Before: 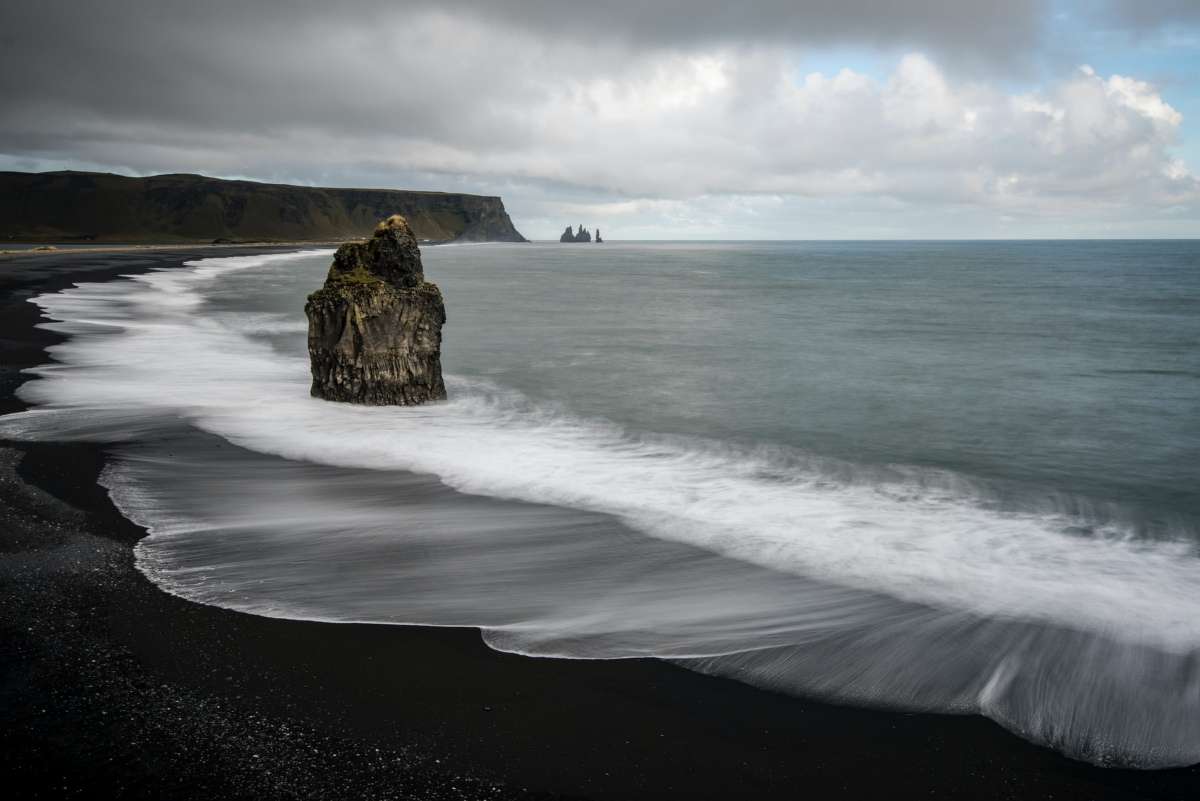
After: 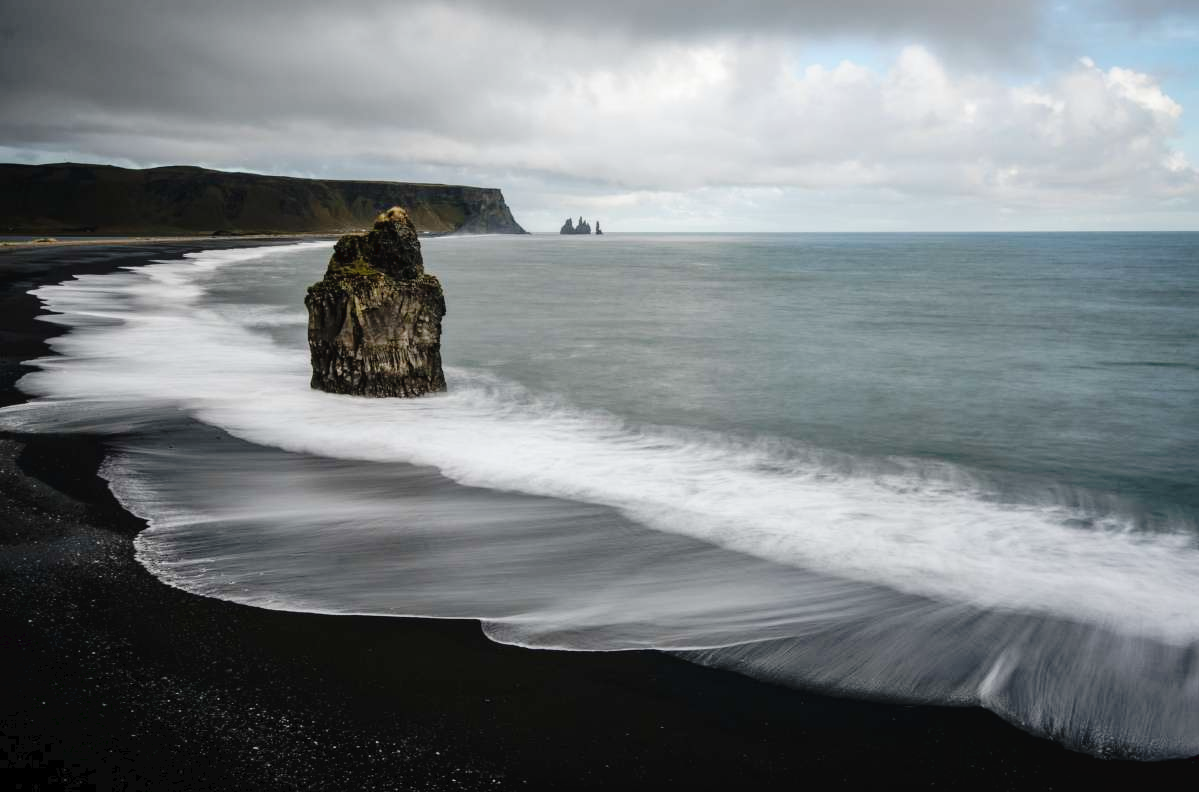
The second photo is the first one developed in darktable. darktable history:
crop: top 1.049%, right 0.001%
tone curve: curves: ch0 [(0, 0) (0.003, 0.031) (0.011, 0.031) (0.025, 0.03) (0.044, 0.035) (0.069, 0.054) (0.1, 0.081) (0.136, 0.11) (0.177, 0.147) (0.224, 0.209) (0.277, 0.283) (0.335, 0.369) (0.399, 0.44) (0.468, 0.517) (0.543, 0.601) (0.623, 0.684) (0.709, 0.766) (0.801, 0.846) (0.898, 0.927) (1, 1)], preserve colors none
